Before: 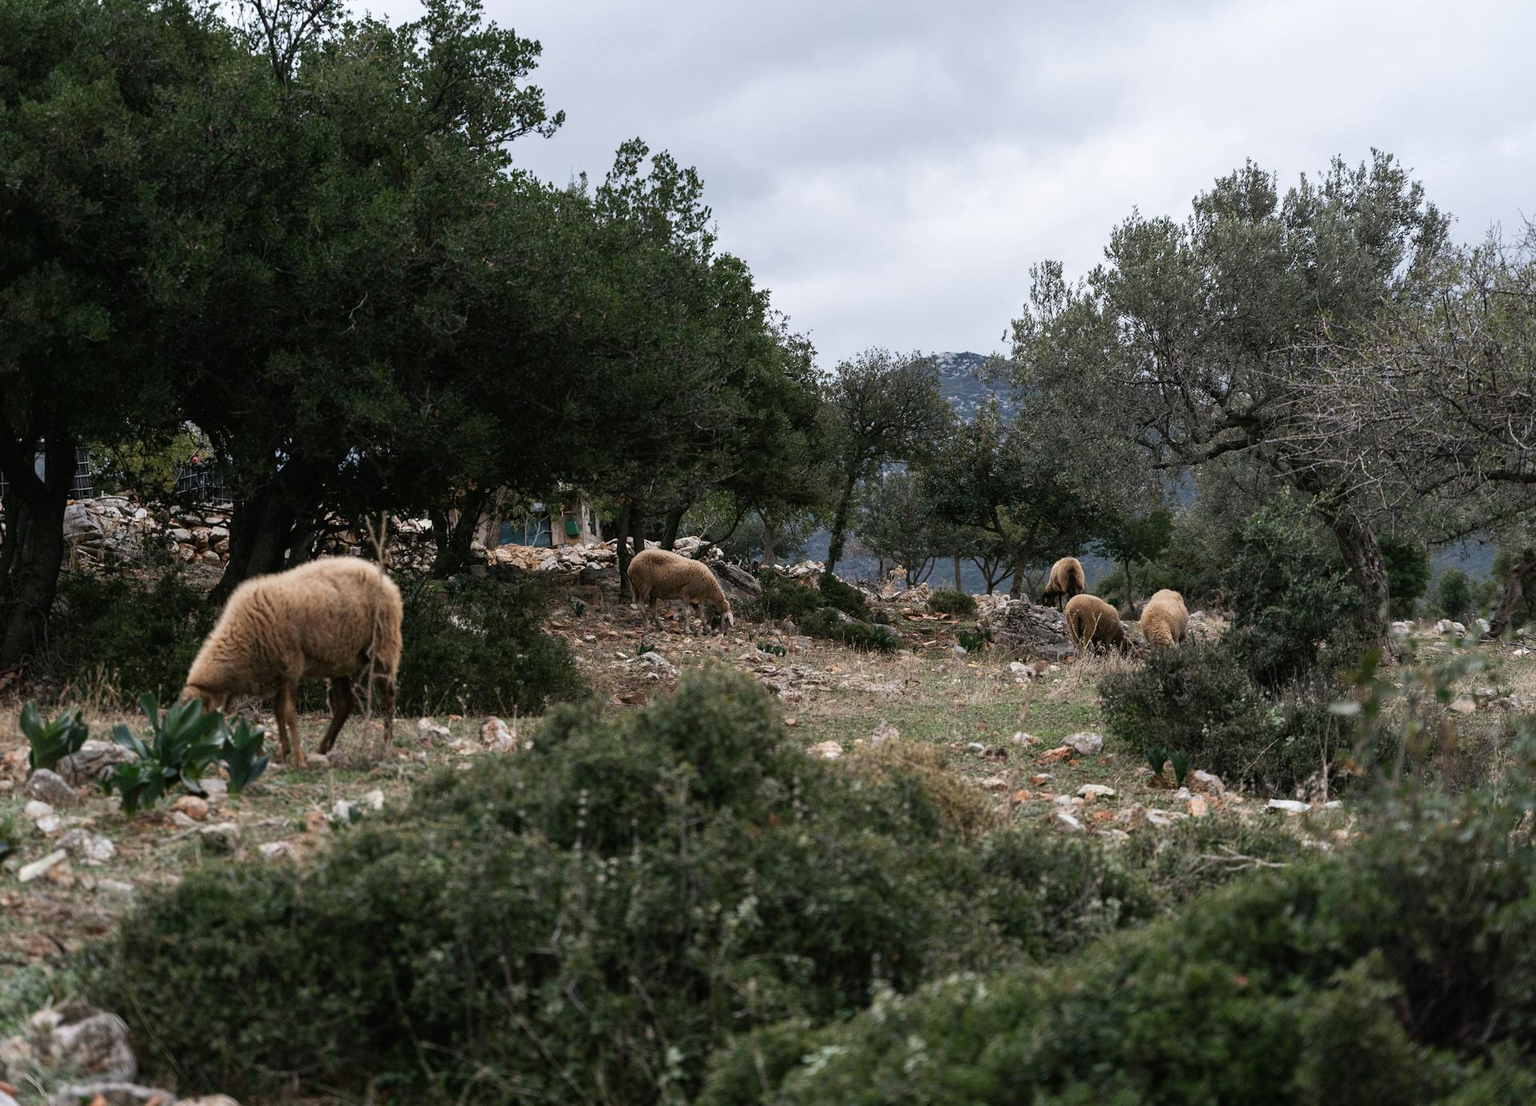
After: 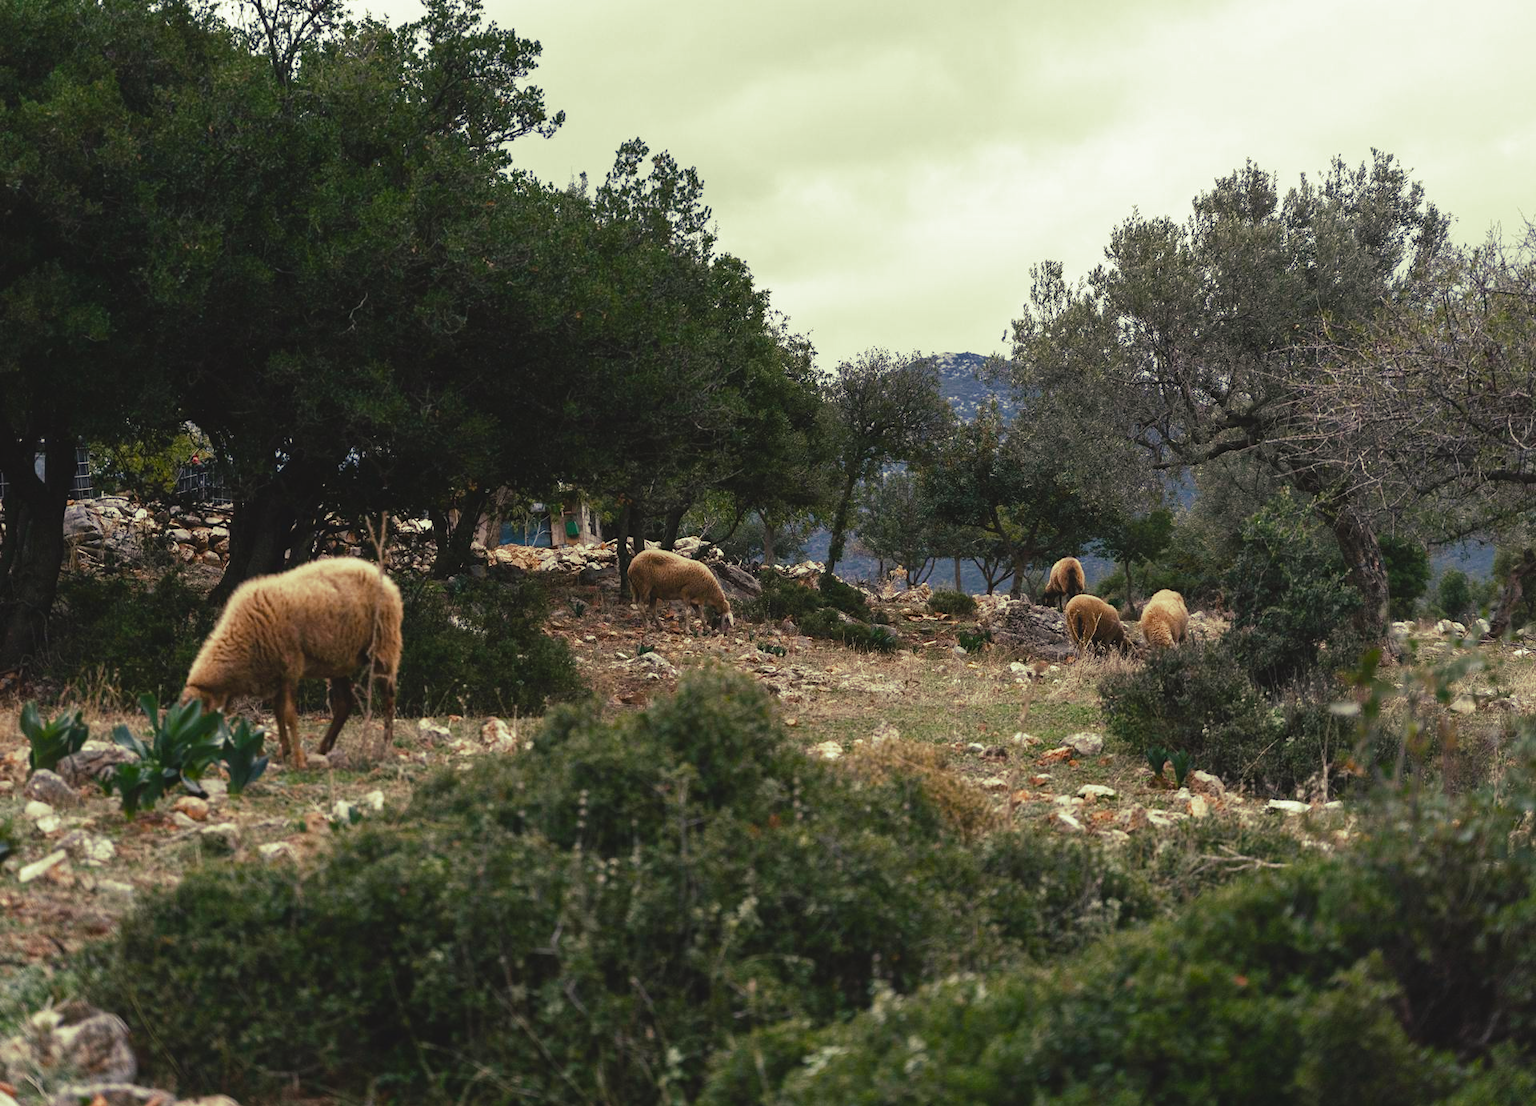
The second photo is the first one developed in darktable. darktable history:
split-toning: shadows › hue 290.82°, shadows › saturation 0.34, highlights › saturation 0.38, balance 0, compress 50%
color balance rgb: shadows lift › chroma 2%, shadows lift › hue 247.2°, power › chroma 0.3%, power › hue 25.2°, highlights gain › chroma 3%, highlights gain › hue 60°, global offset › luminance 0.75%, perceptual saturation grading › global saturation 20%, perceptual saturation grading › highlights -20%, perceptual saturation grading › shadows 30%, global vibrance 20%
